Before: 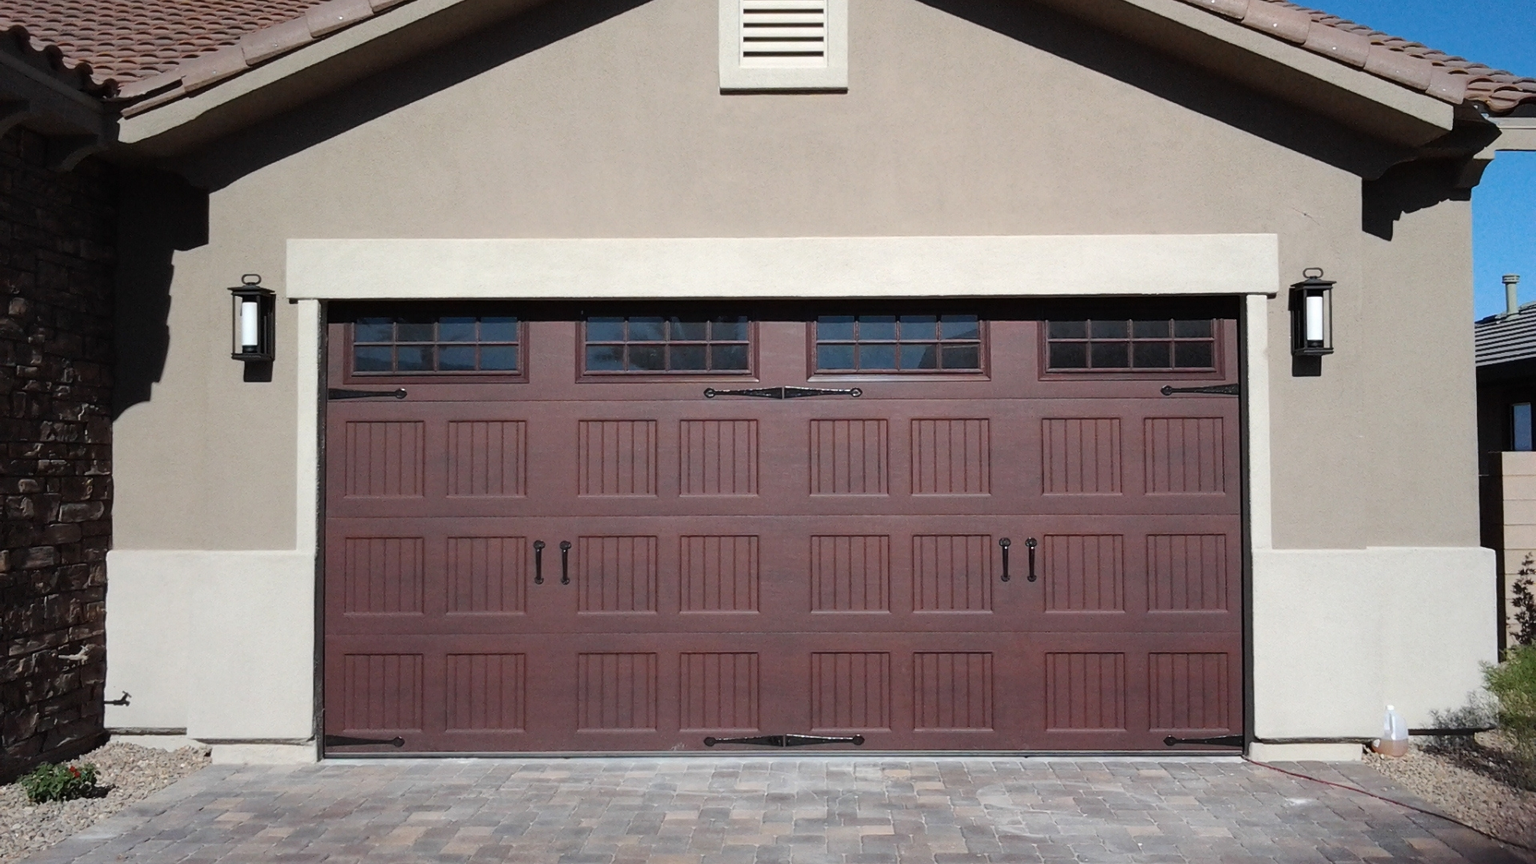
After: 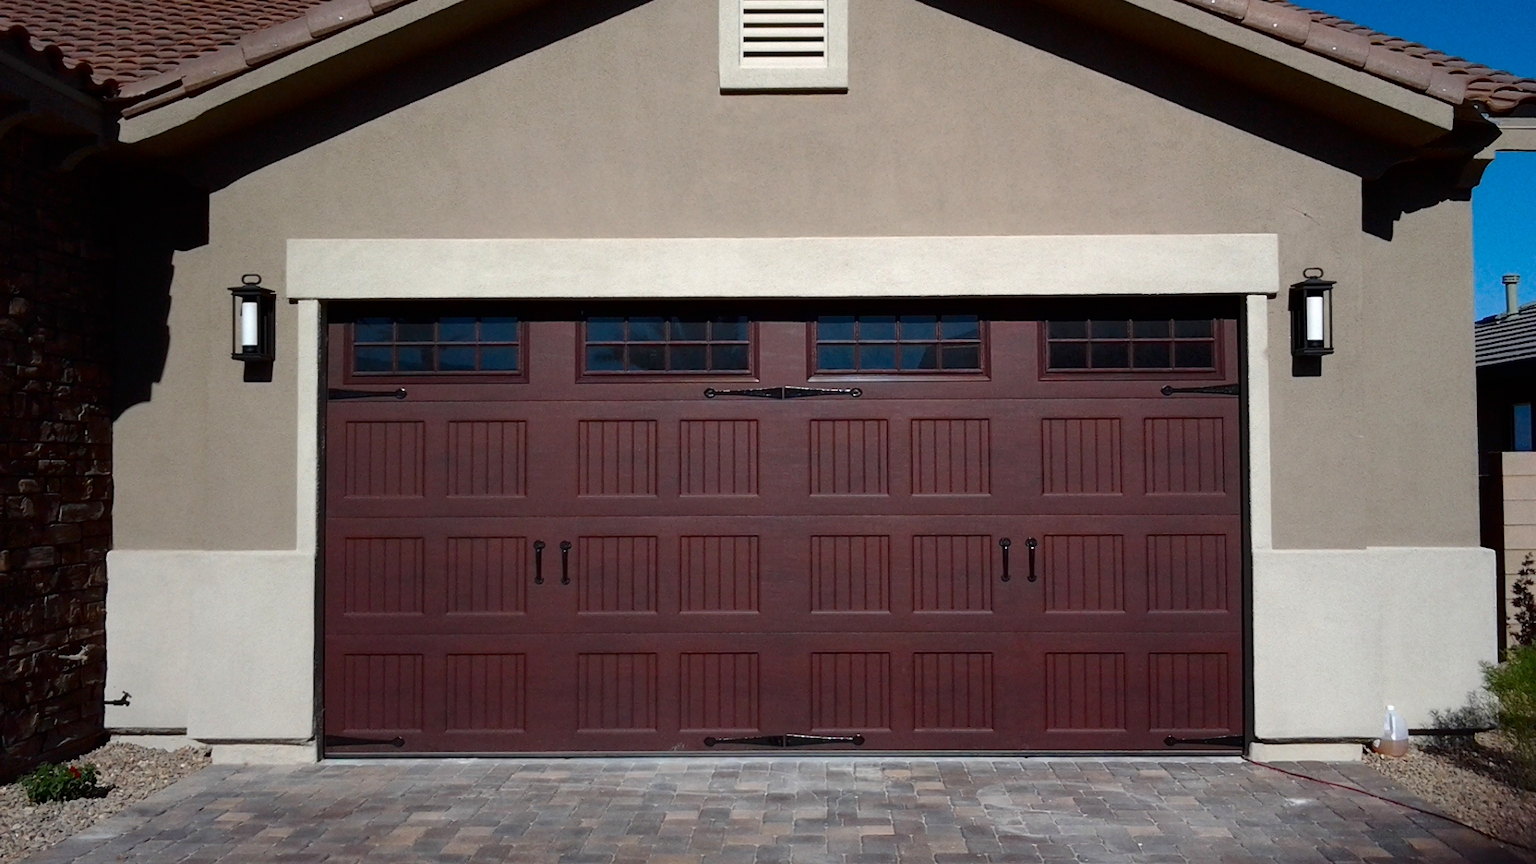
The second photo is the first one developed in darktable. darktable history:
contrast brightness saturation: brightness -0.25, saturation 0.201
